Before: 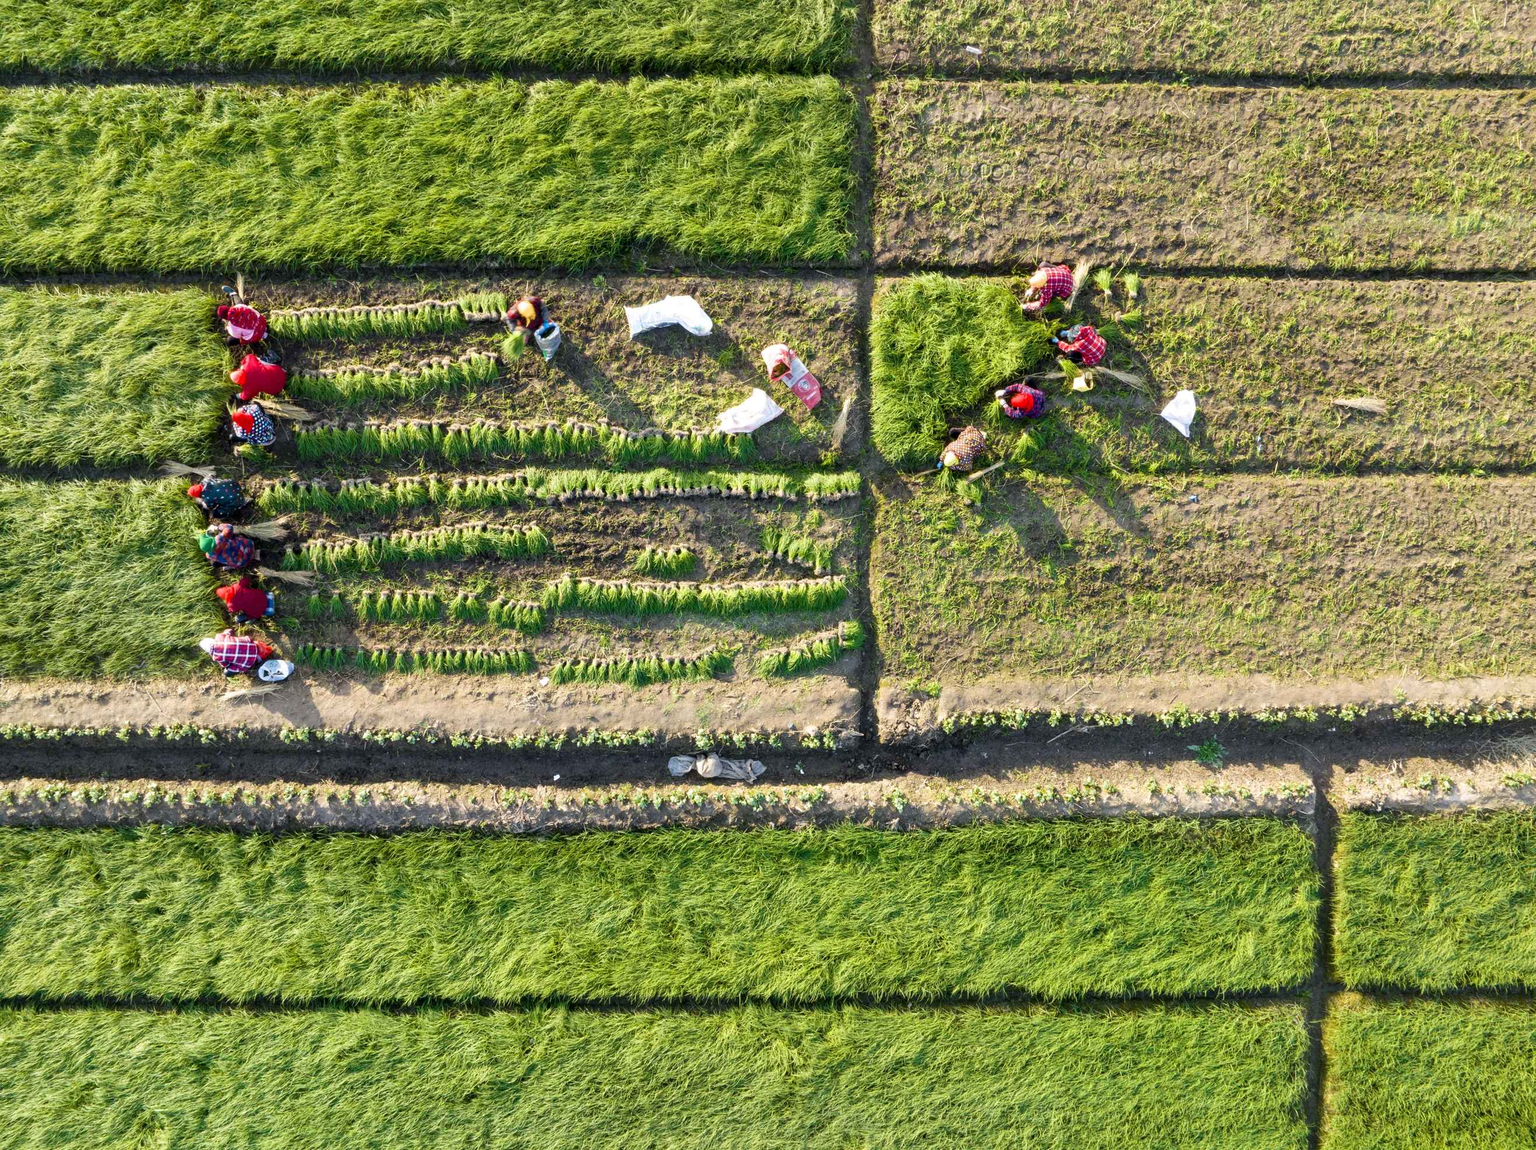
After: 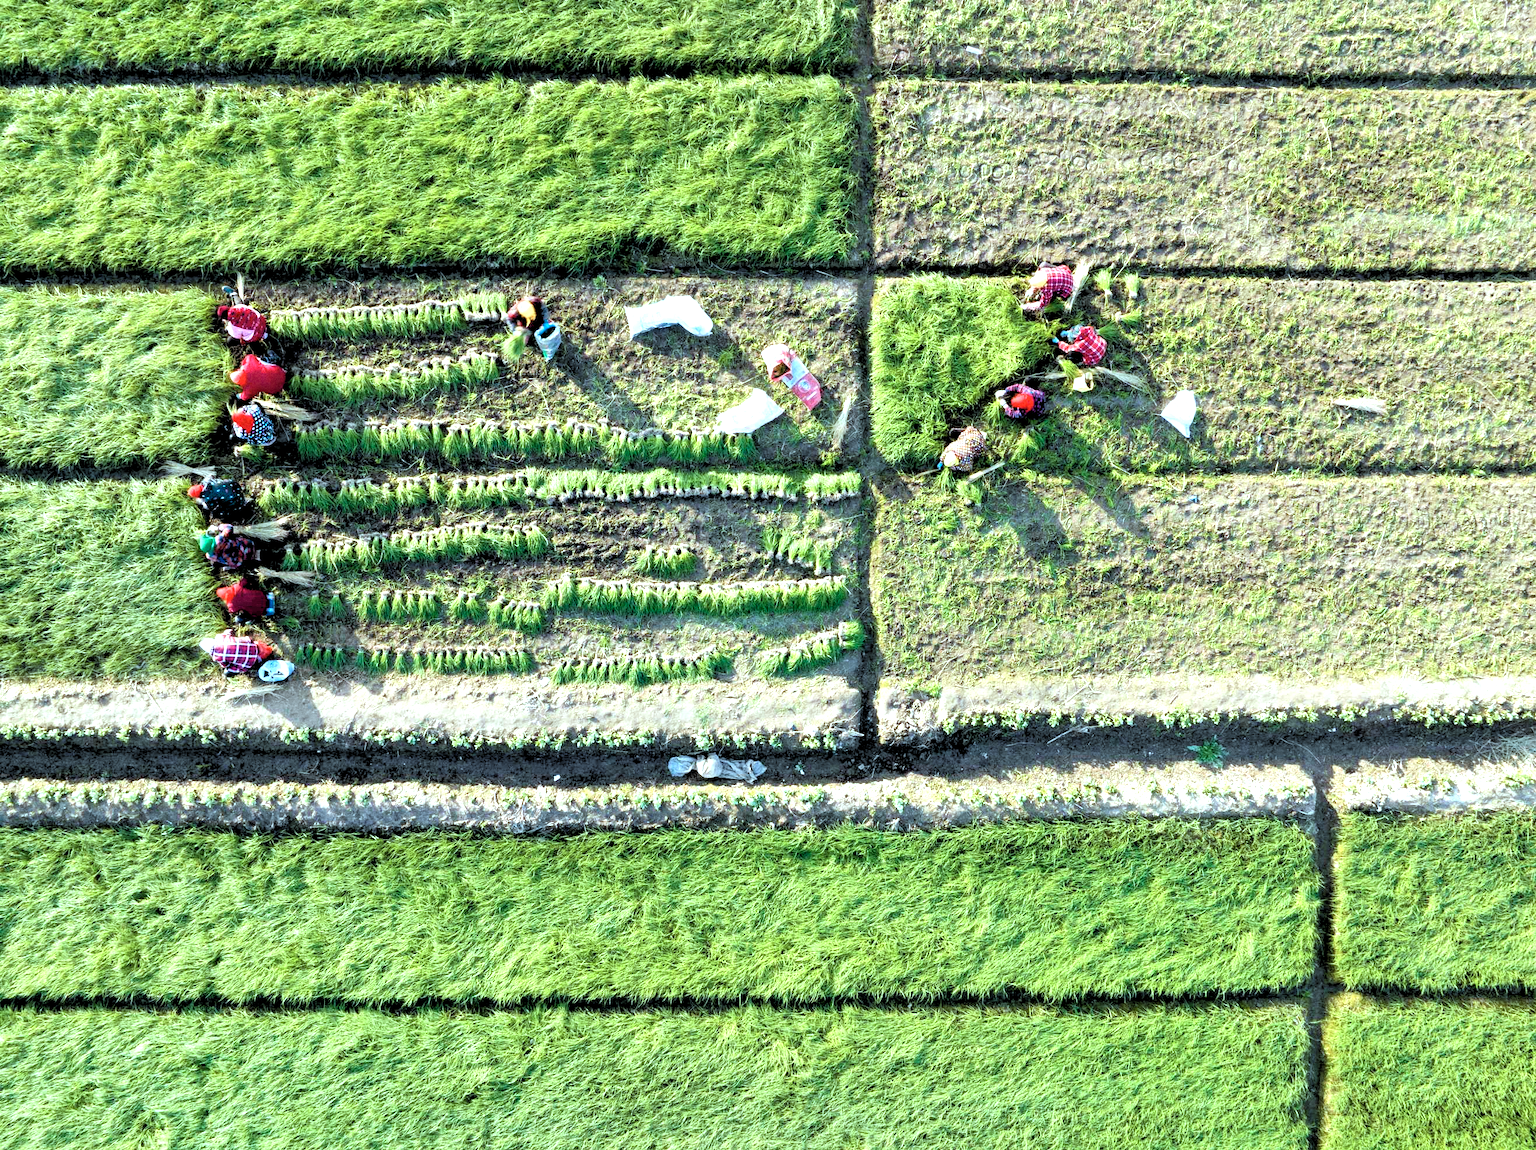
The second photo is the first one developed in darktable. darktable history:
grain: coarseness 7.08 ISO, strength 21.67%, mid-tones bias 59.58%
white balance: emerald 1
exposure: black level correction 0, exposure 0.7 EV, compensate exposure bias true, compensate highlight preservation false
color correction: highlights a* -11.71, highlights b* -15.58
rgb levels: levels [[0.029, 0.461, 0.922], [0, 0.5, 1], [0, 0.5, 1]]
